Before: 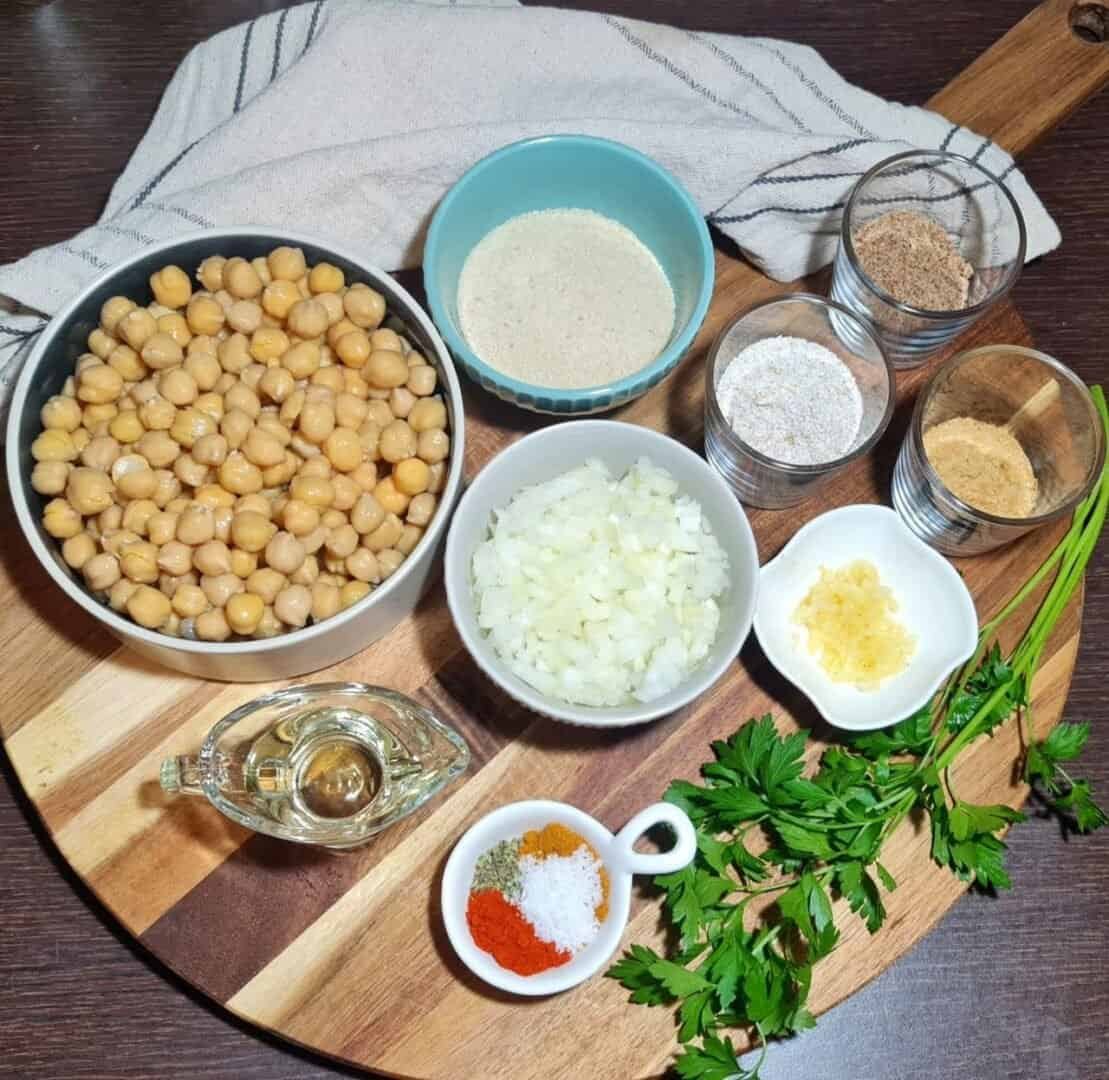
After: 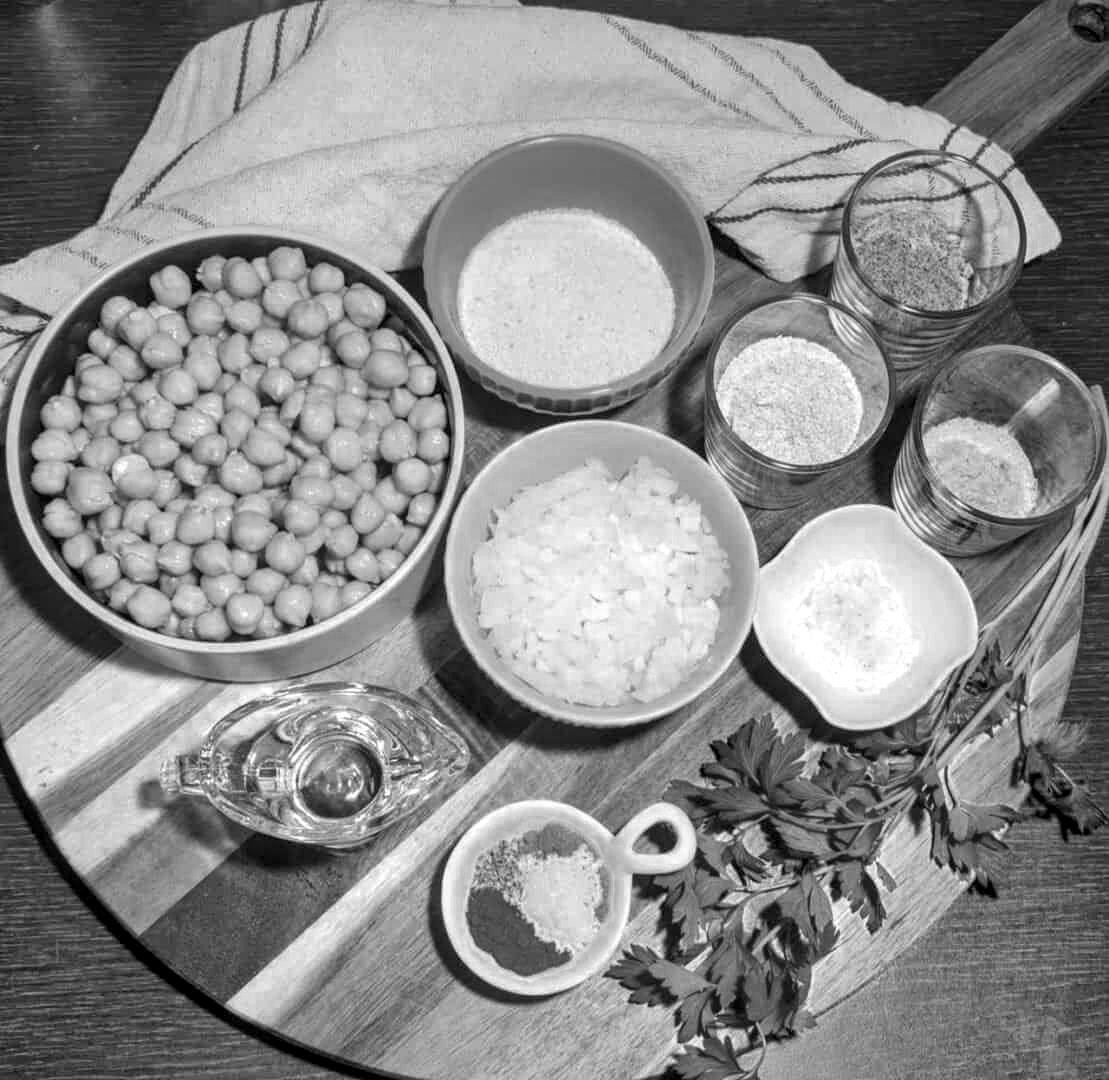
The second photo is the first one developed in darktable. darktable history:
local contrast: detail 130%
color balance rgb: linear chroma grading › global chroma 15%, perceptual saturation grading › global saturation 30%
color zones: curves: ch0 [(0.002, 0.593) (0.143, 0.417) (0.285, 0.541) (0.455, 0.289) (0.608, 0.327) (0.727, 0.283) (0.869, 0.571) (1, 0.603)]; ch1 [(0, 0) (0.143, 0) (0.286, 0) (0.429, 0) (0.571, 0) (0.714, 0) (0.857, 0)]
